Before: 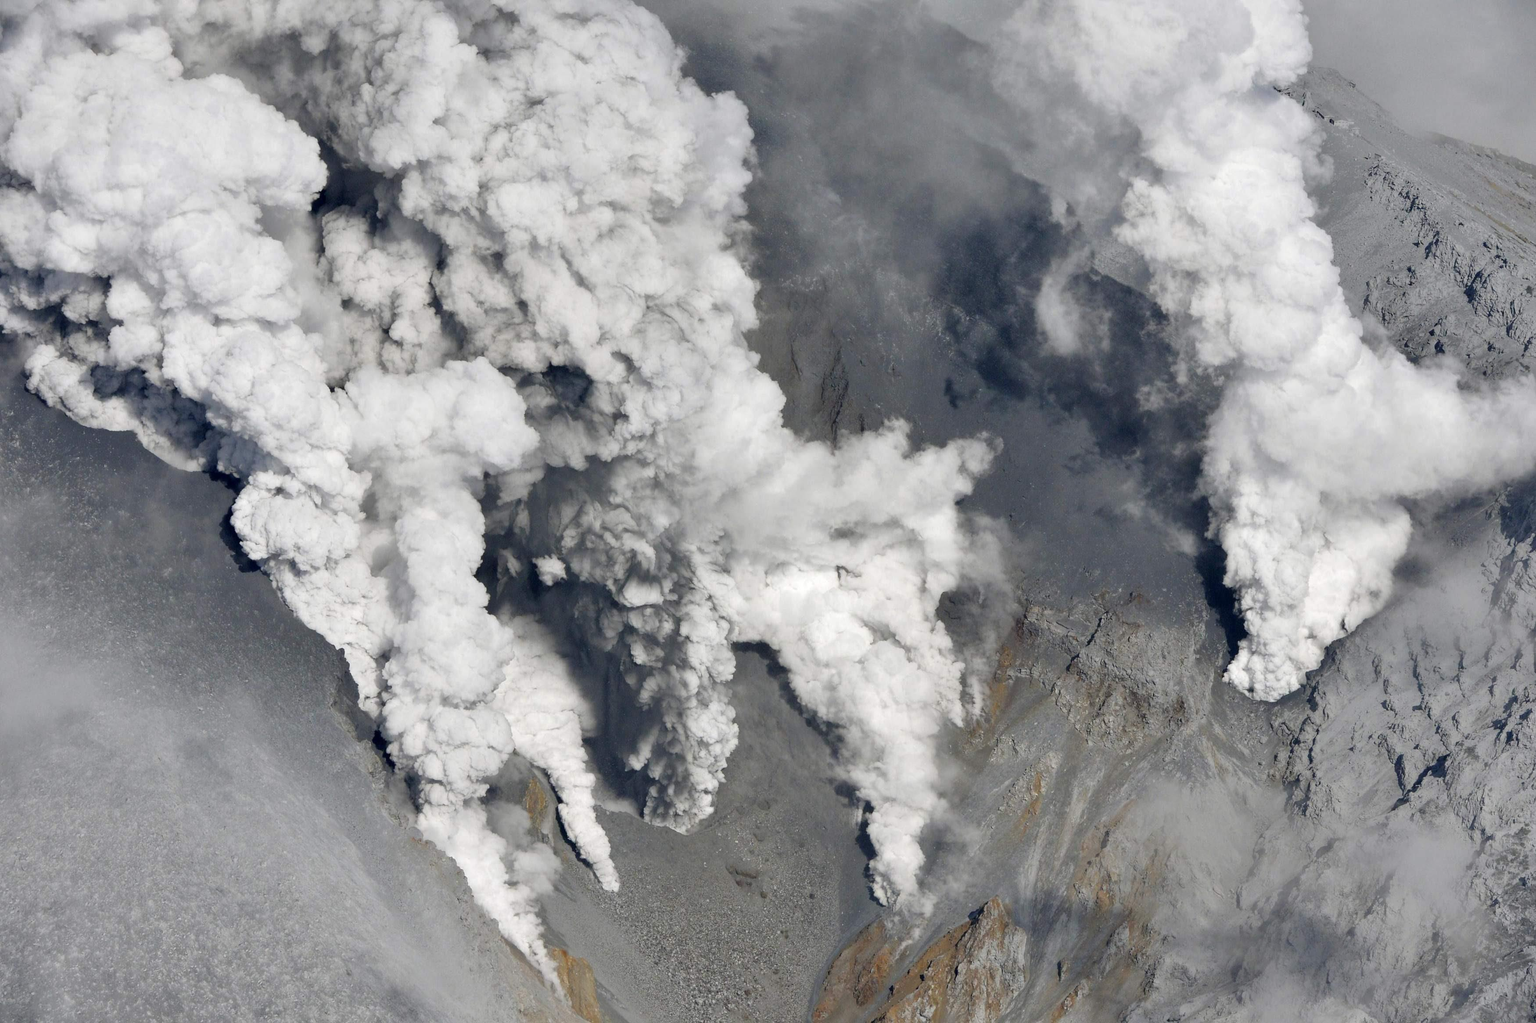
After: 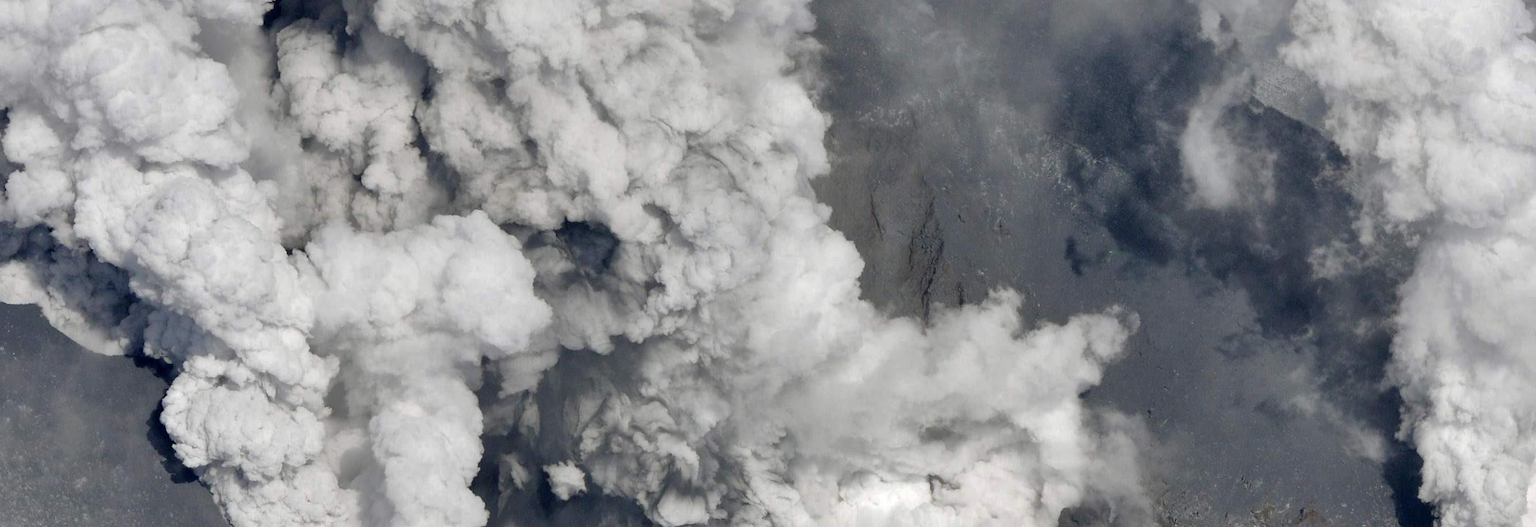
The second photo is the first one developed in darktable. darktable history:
crop: left 6.781%, top 18.701%, right 14.286%, bottom 40.551%
shadows and highlights: shadows 30.2
